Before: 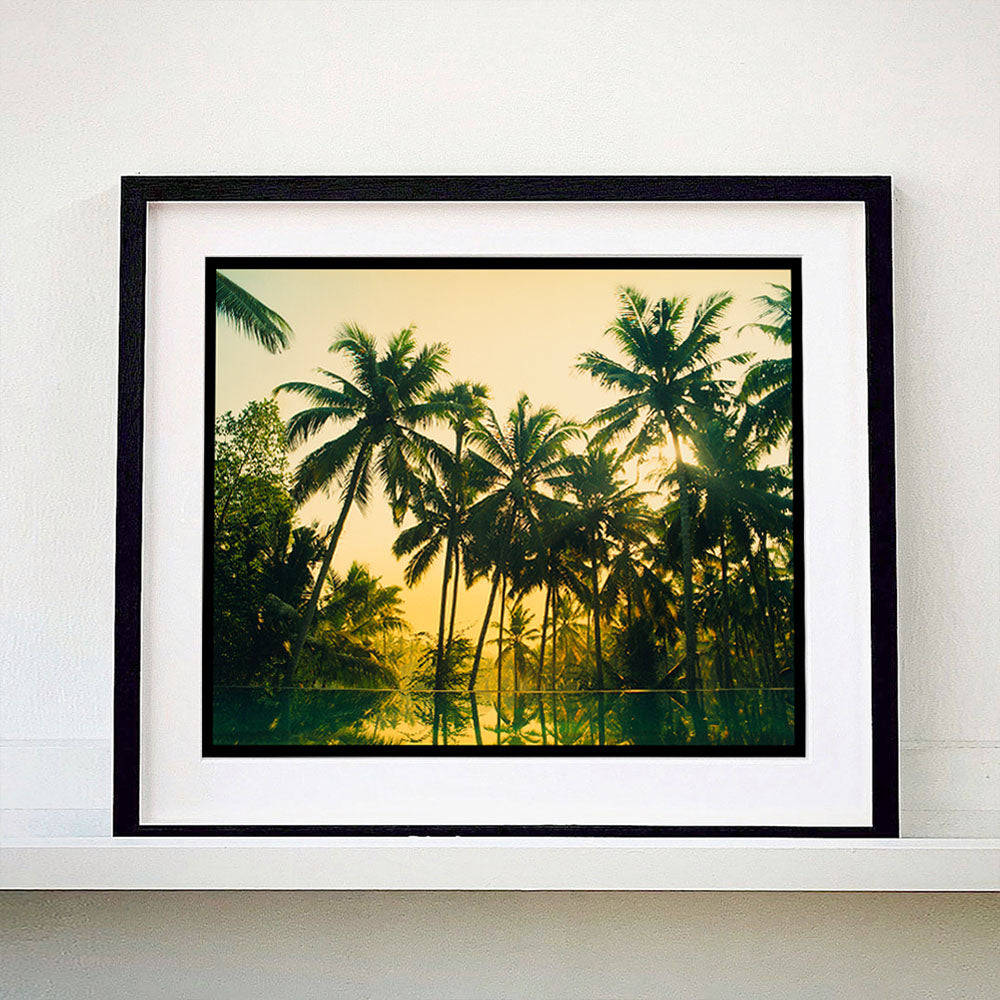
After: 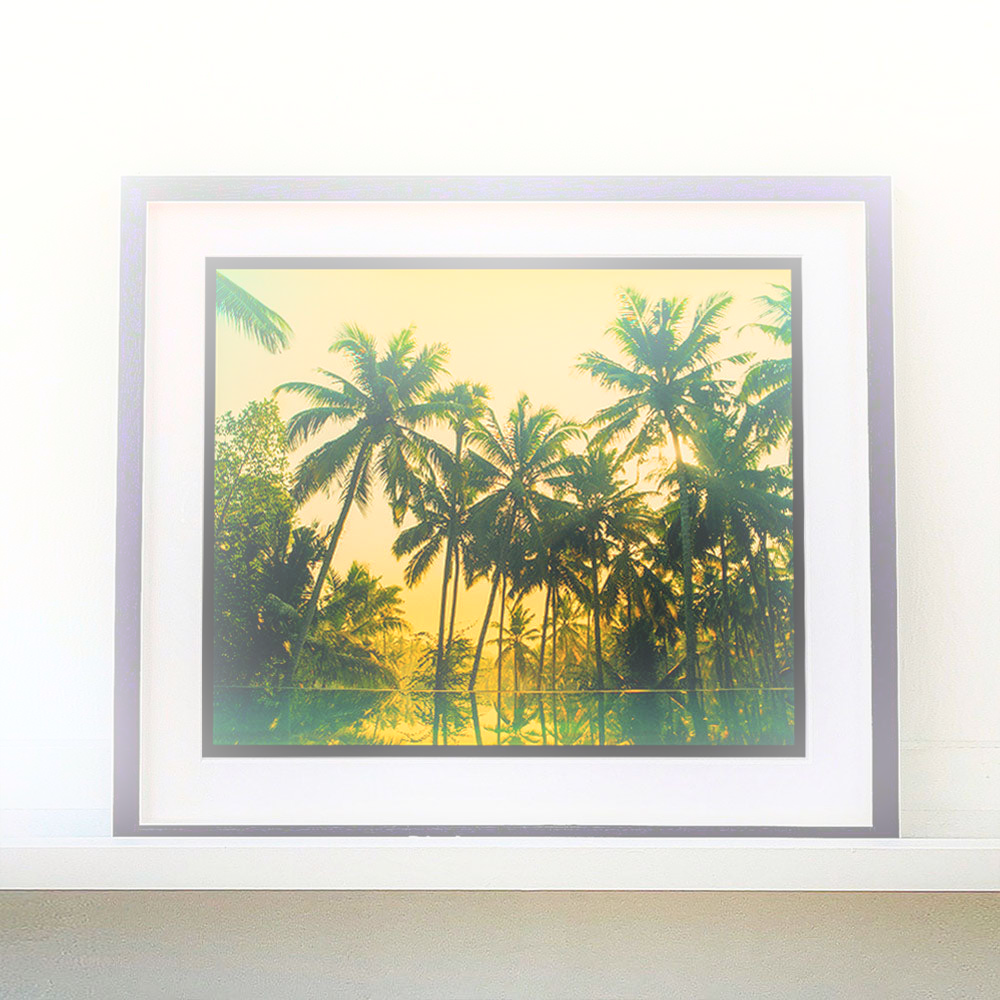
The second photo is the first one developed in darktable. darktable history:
local contrast: on, module defaults
bloom: on, module defaults
